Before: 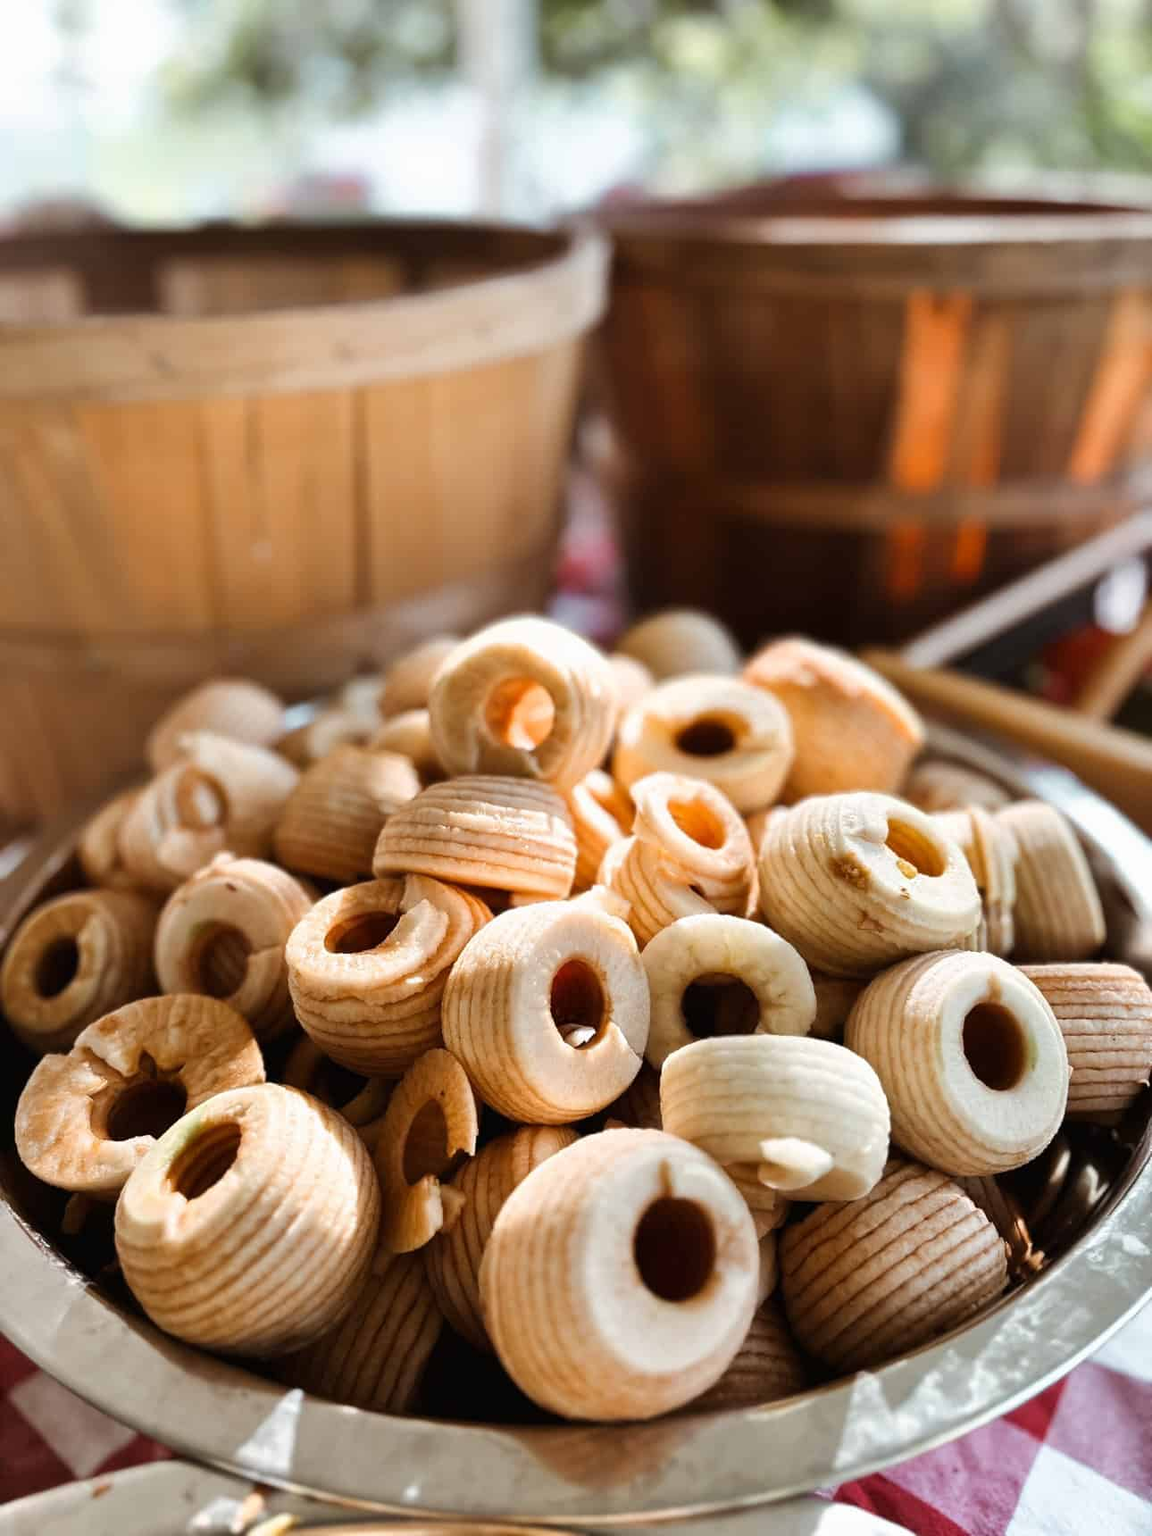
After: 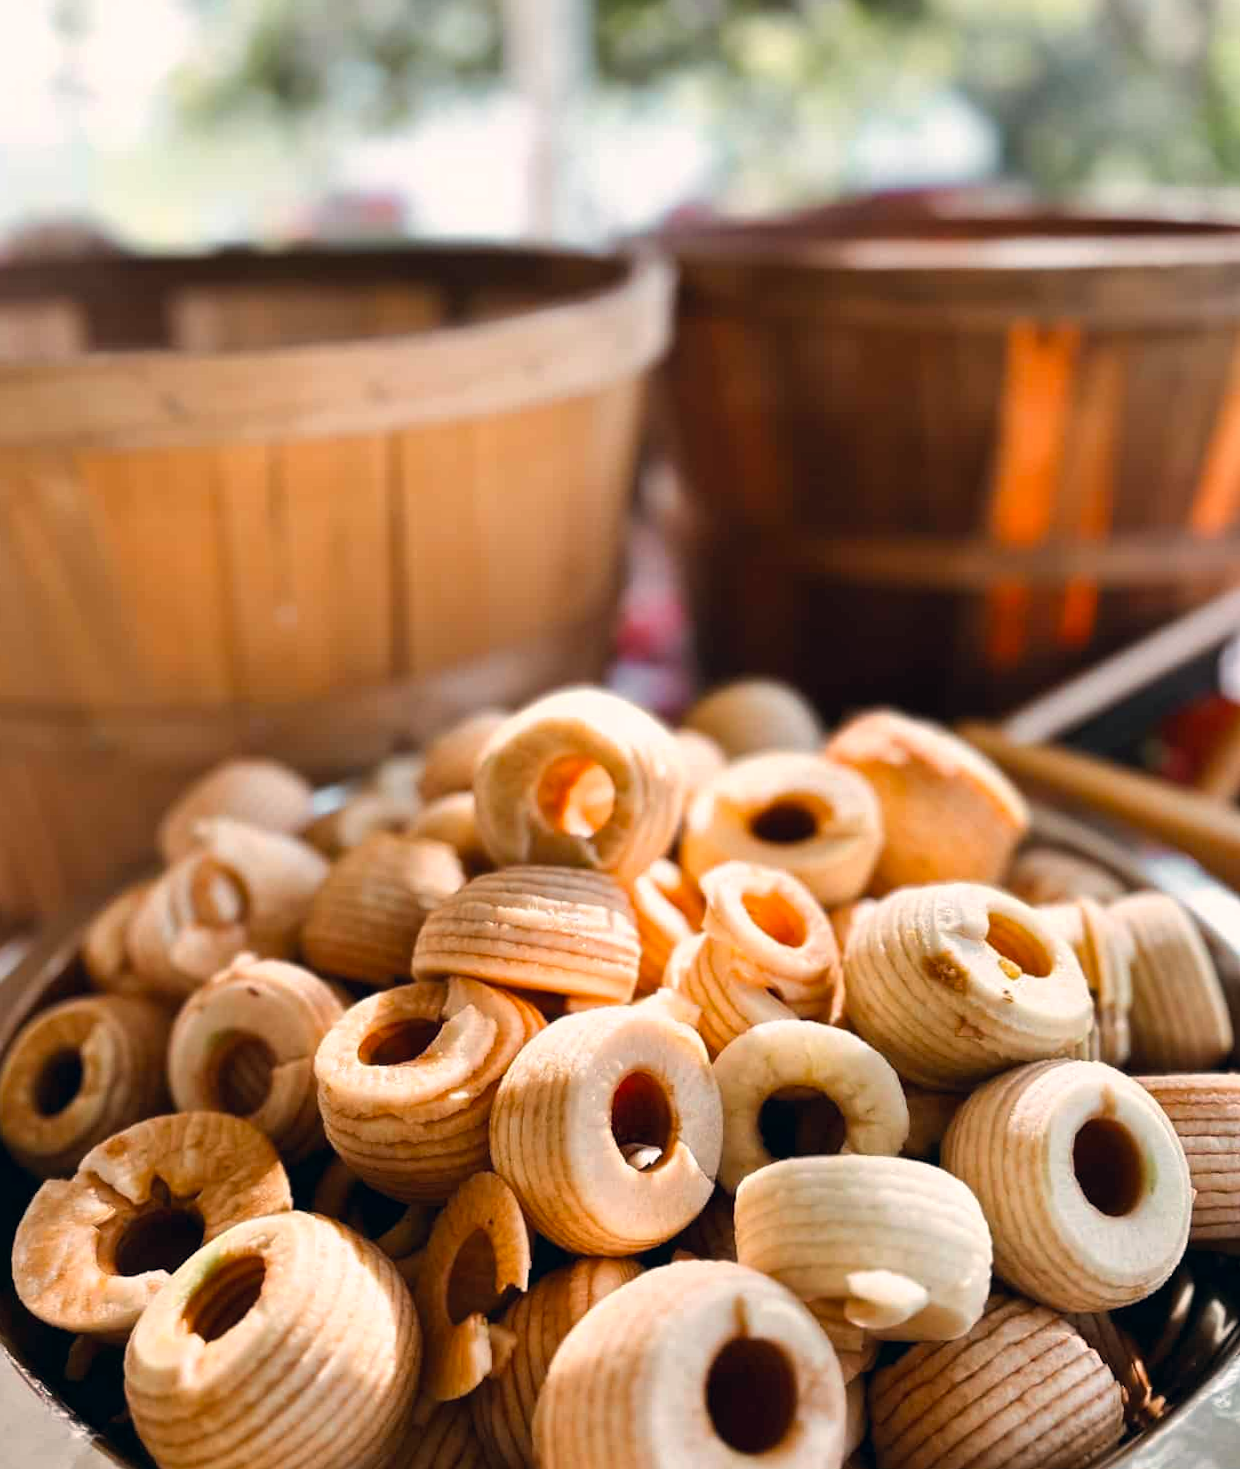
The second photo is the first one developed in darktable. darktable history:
crop and rotate: angle 0.2°, left 0.275%, right 3.127%, bottom 14.18%
color correction: highlights a* 5.38, highlights b* 5.3, shadows a* -4.26, shadows b* -5.11
